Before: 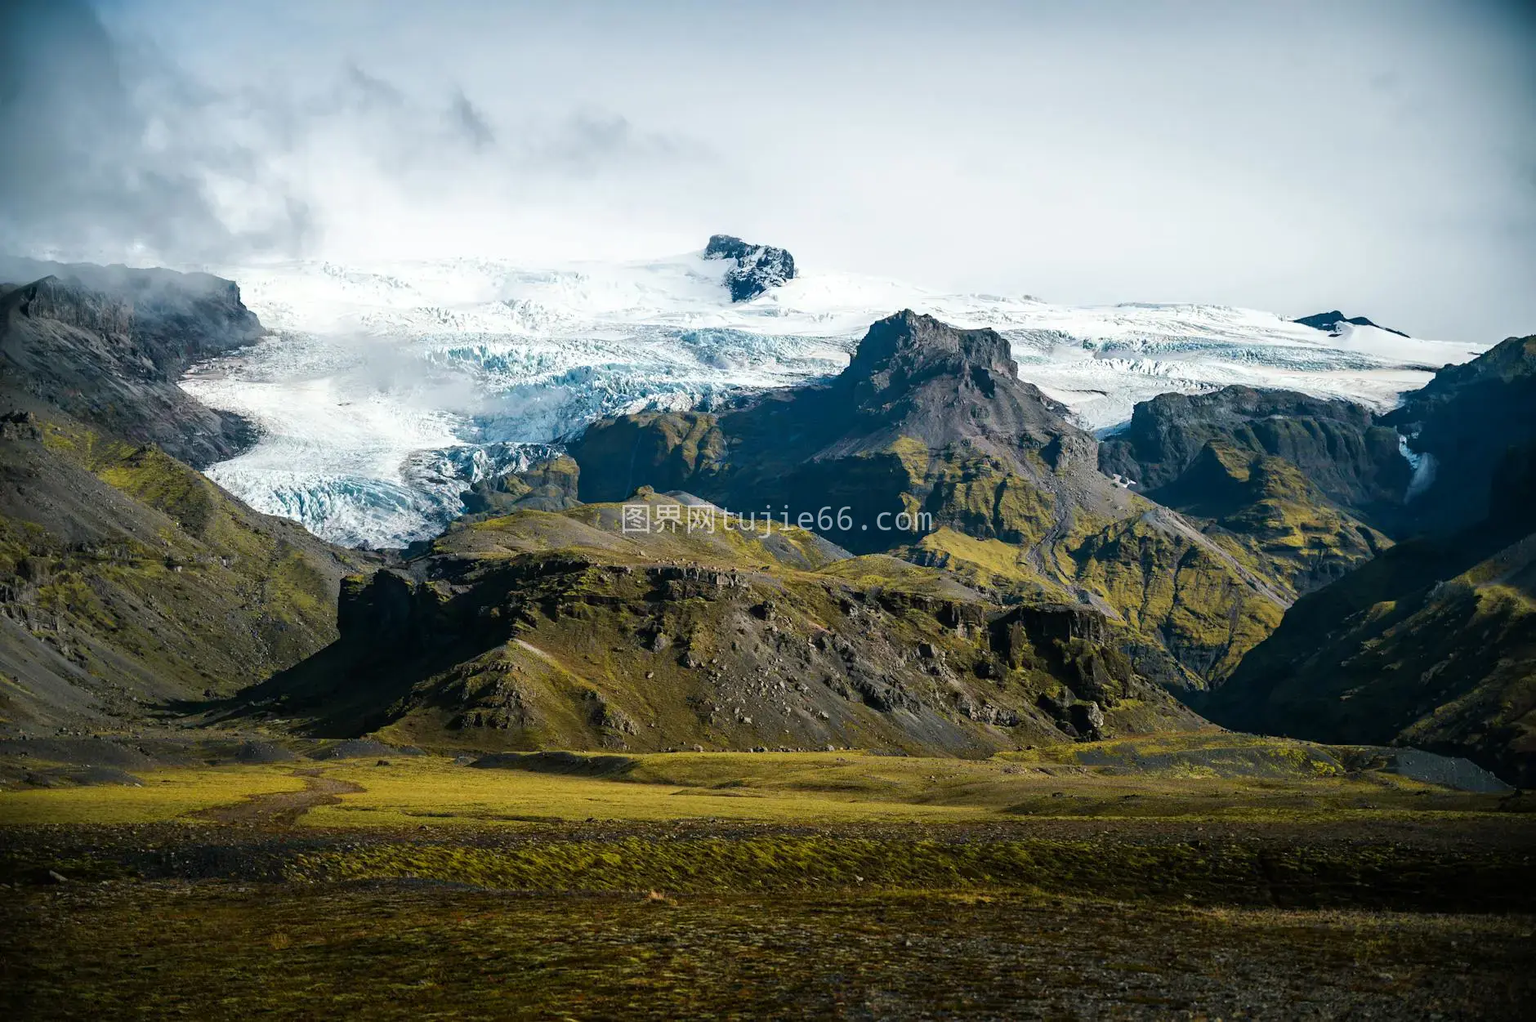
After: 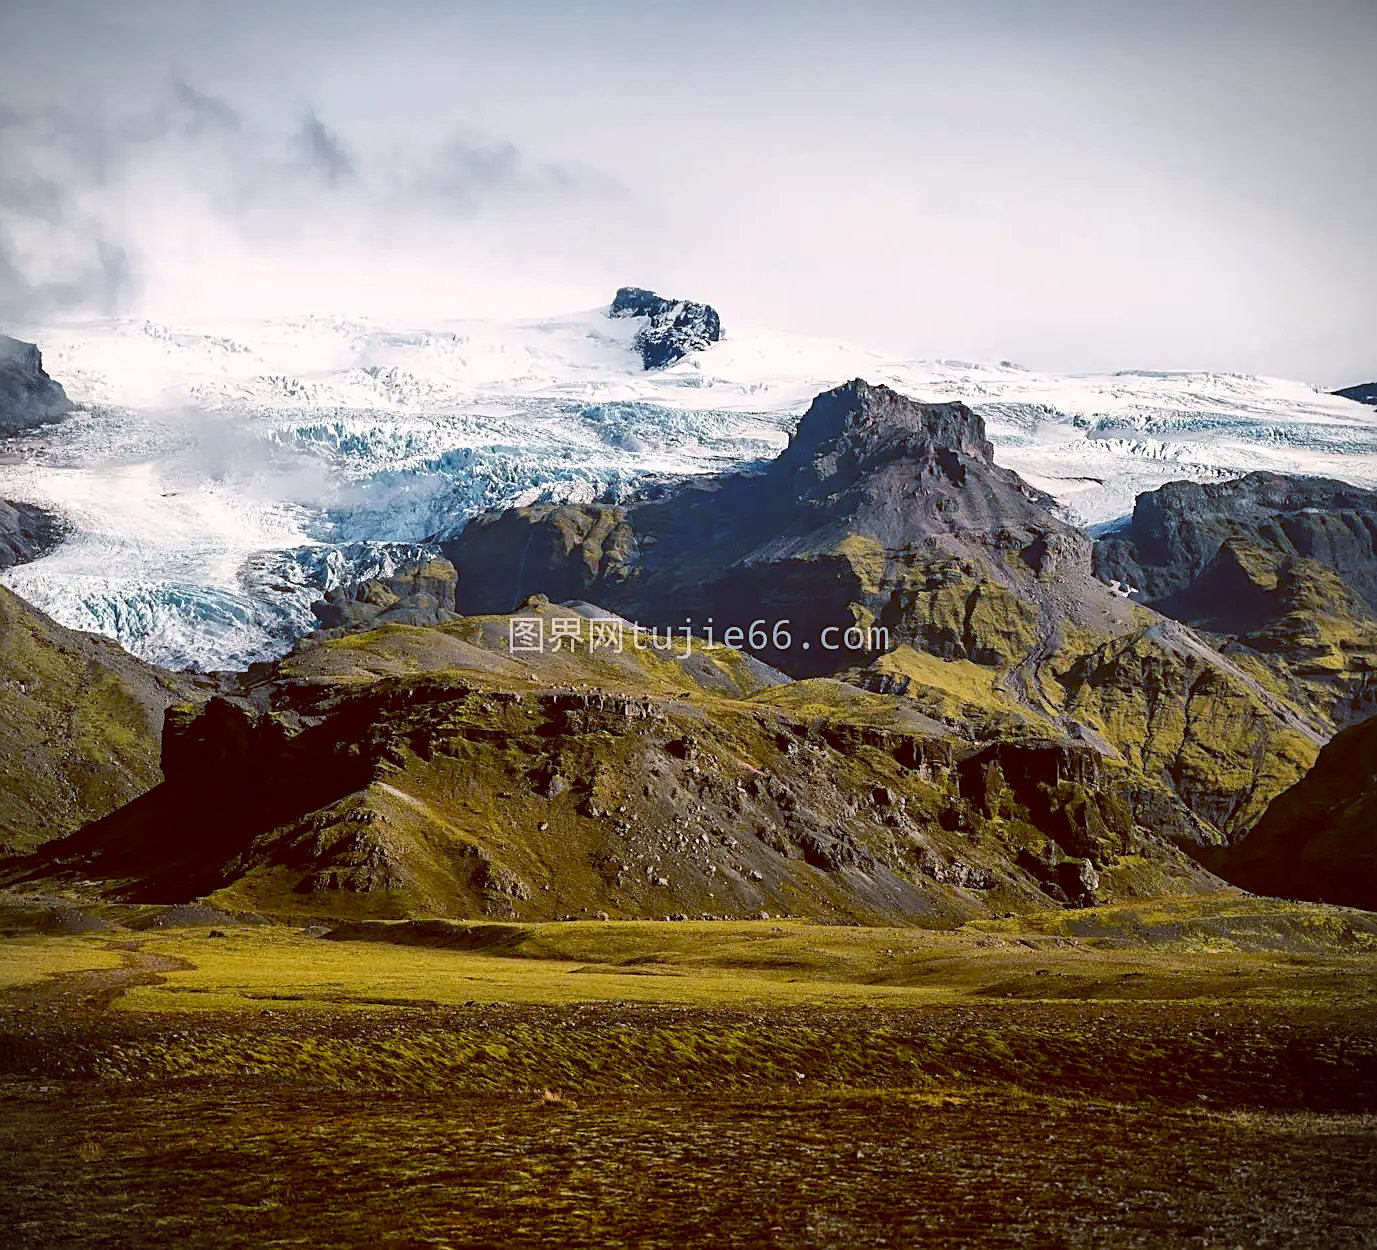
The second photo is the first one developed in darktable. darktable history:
color balance: lift [1, 1.015, 1.004, 0.985], gamma [1, 0.958, 0.971, 1.042], gain [1, 0.956, 0.977, 1.044]
shadows and highlights: shadows 29.32, highlights -29.32, low approximation 0.01, soften with gaussian
color correction: highlights a* 5.81, highlights b* 4.84
crop: left 13.443%, right 13.31%
vignetting: fall-off start 92.6%, brightness -0.52, saturation -0.51, center (-0.012, 0)
sharpen: on, module defaults
